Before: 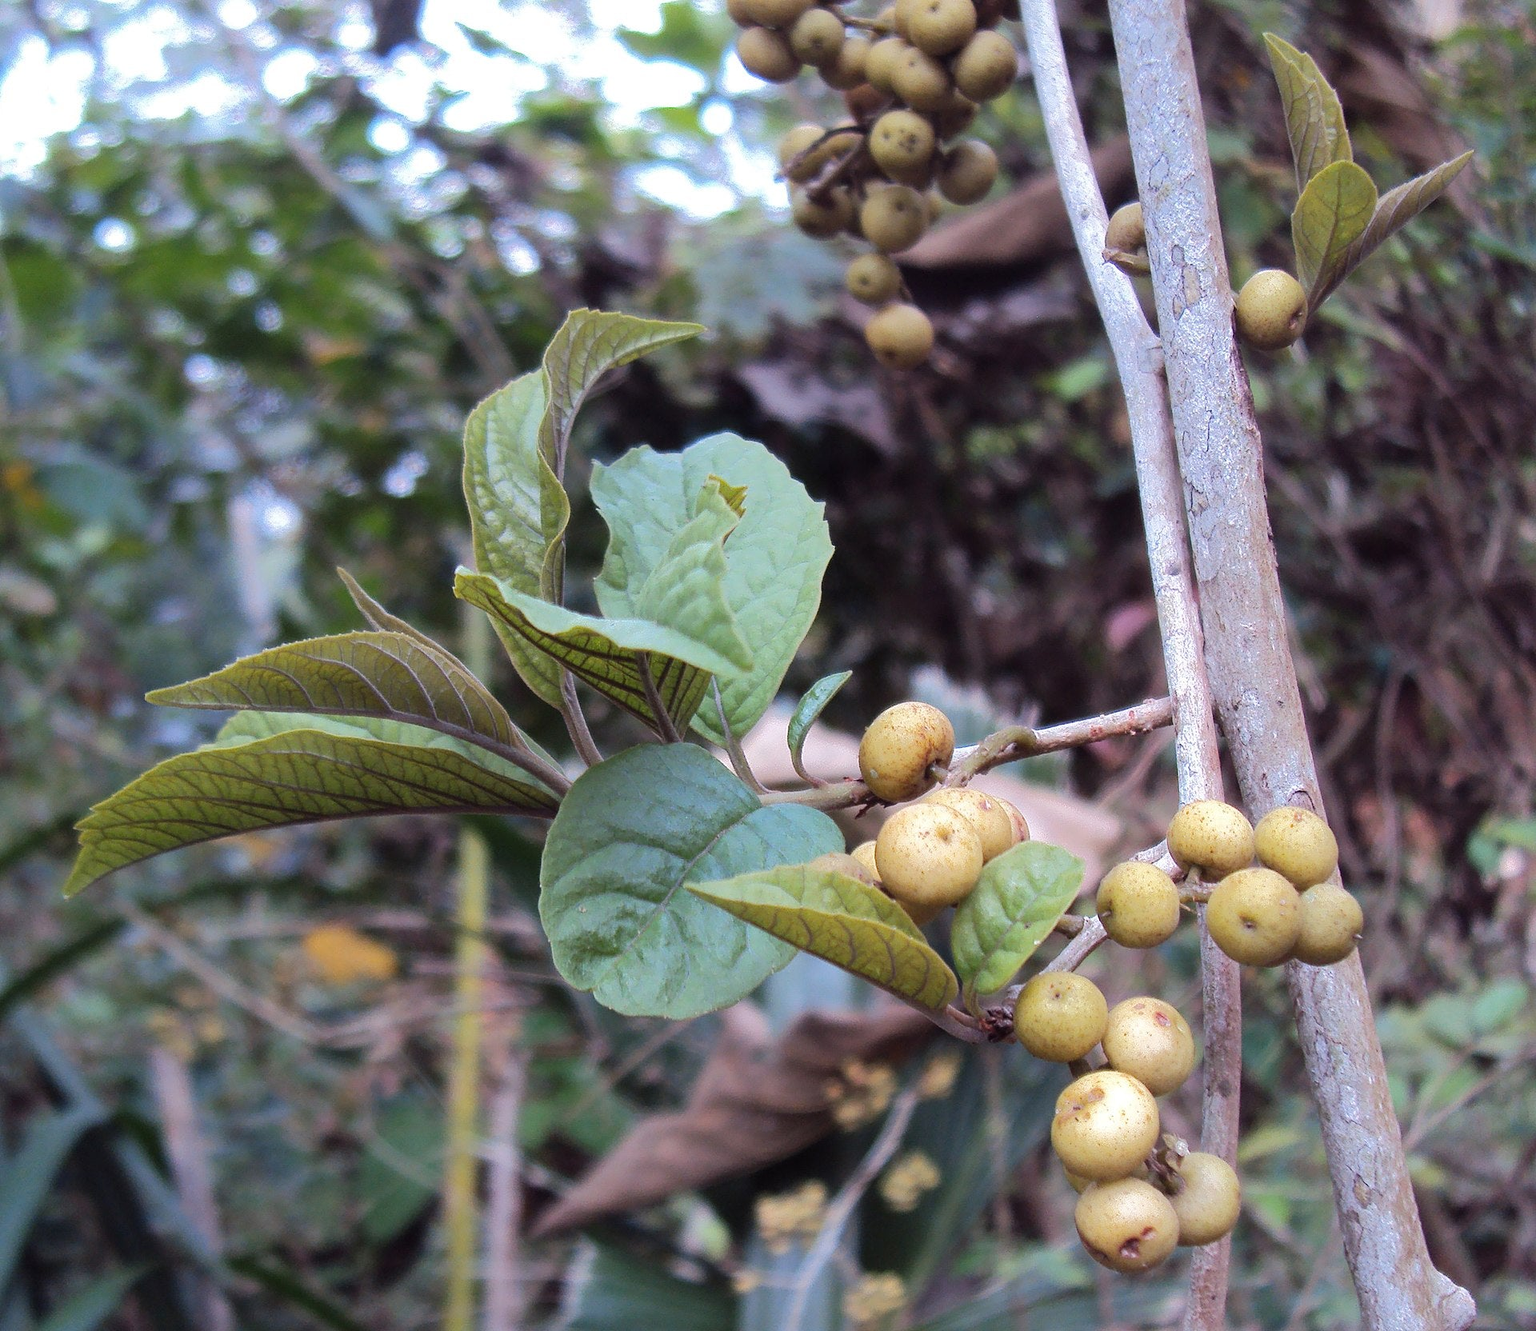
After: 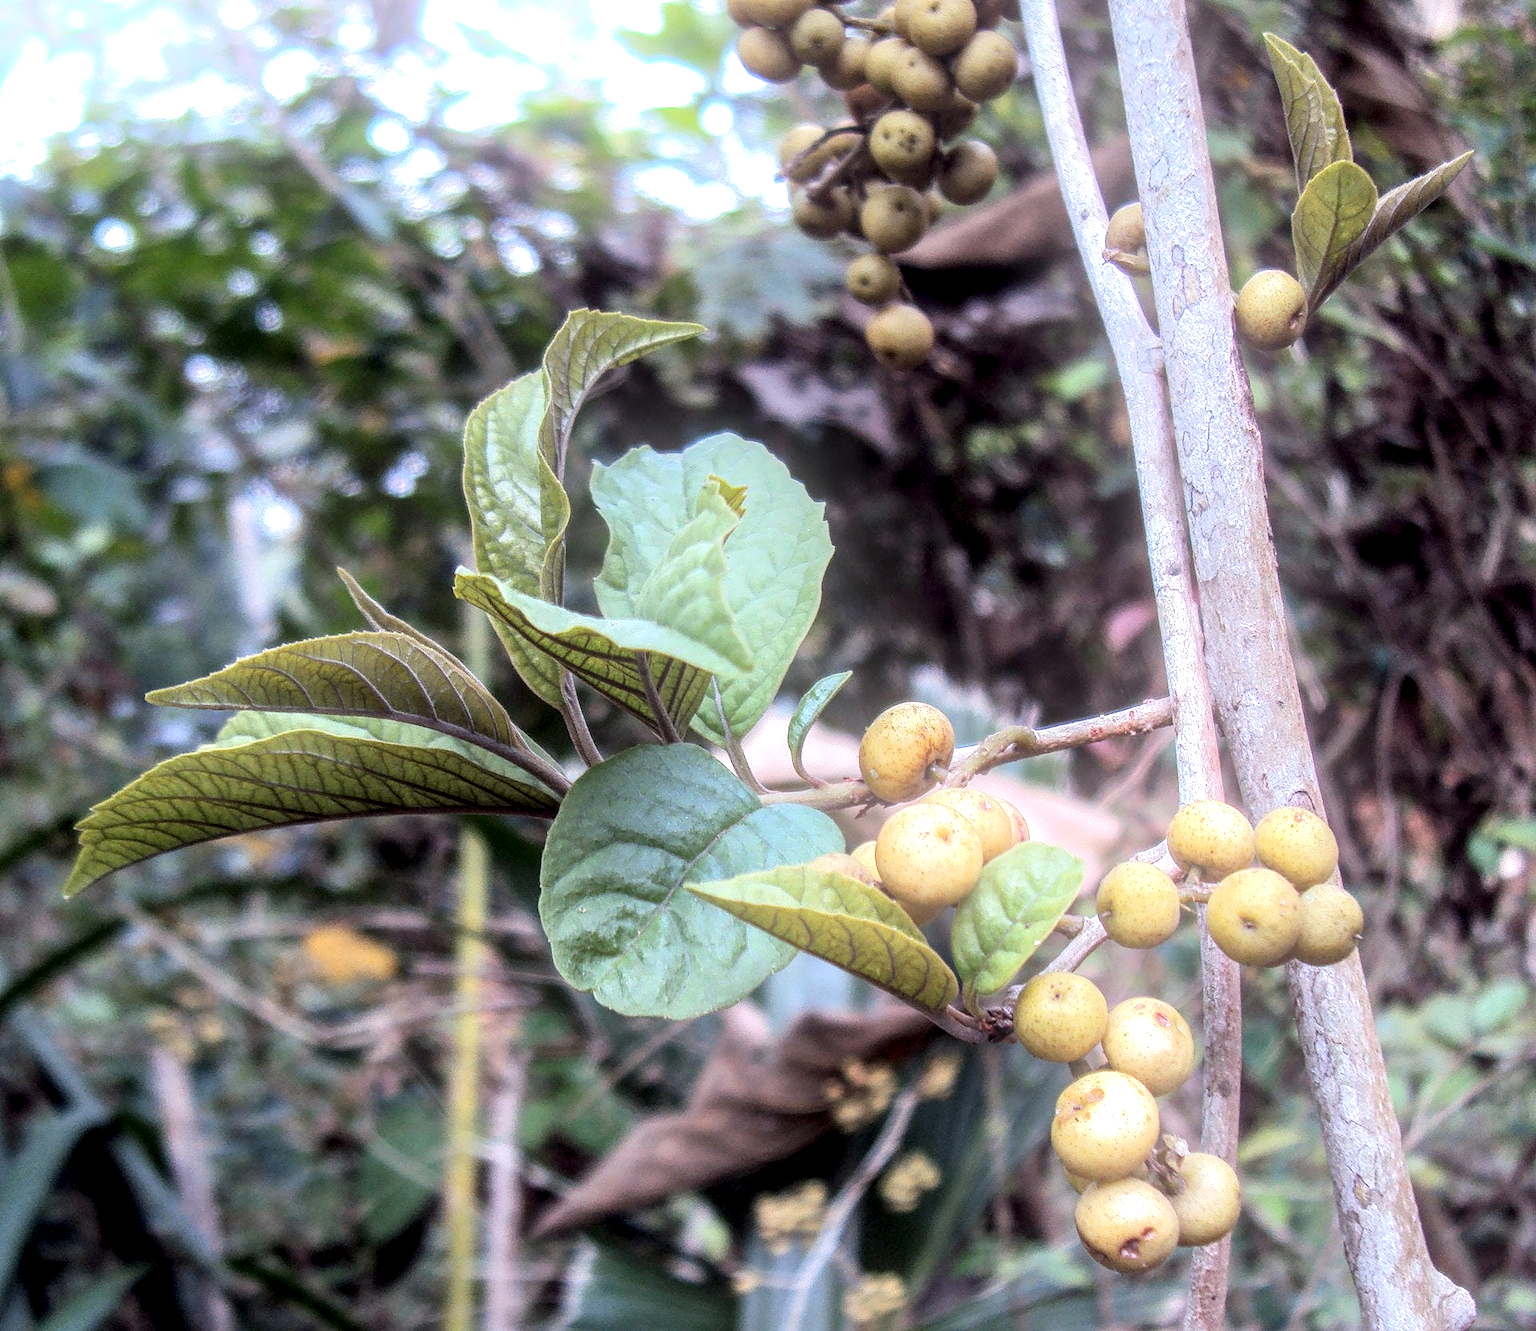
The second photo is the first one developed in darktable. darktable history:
bloom: on, module defaults
local contrast: highlights 19%, detail 186%
